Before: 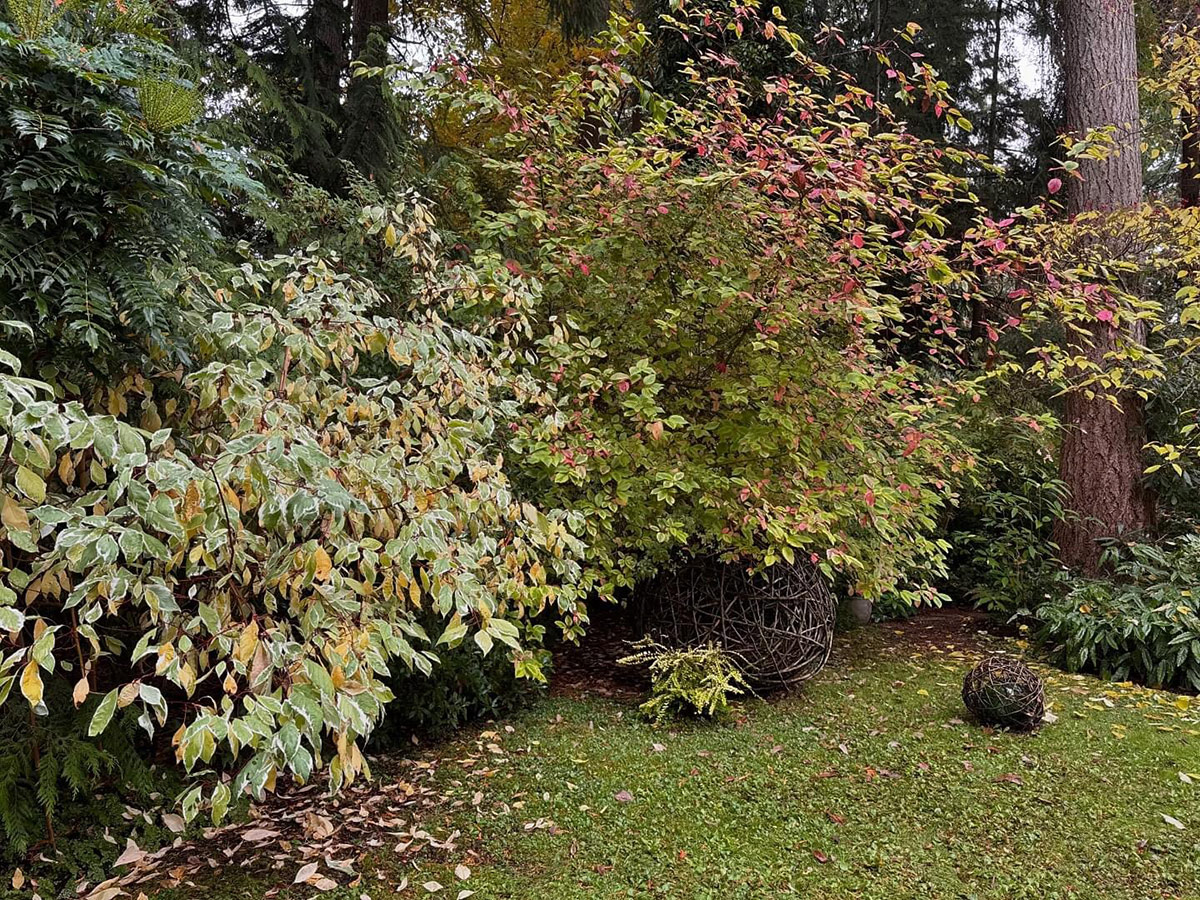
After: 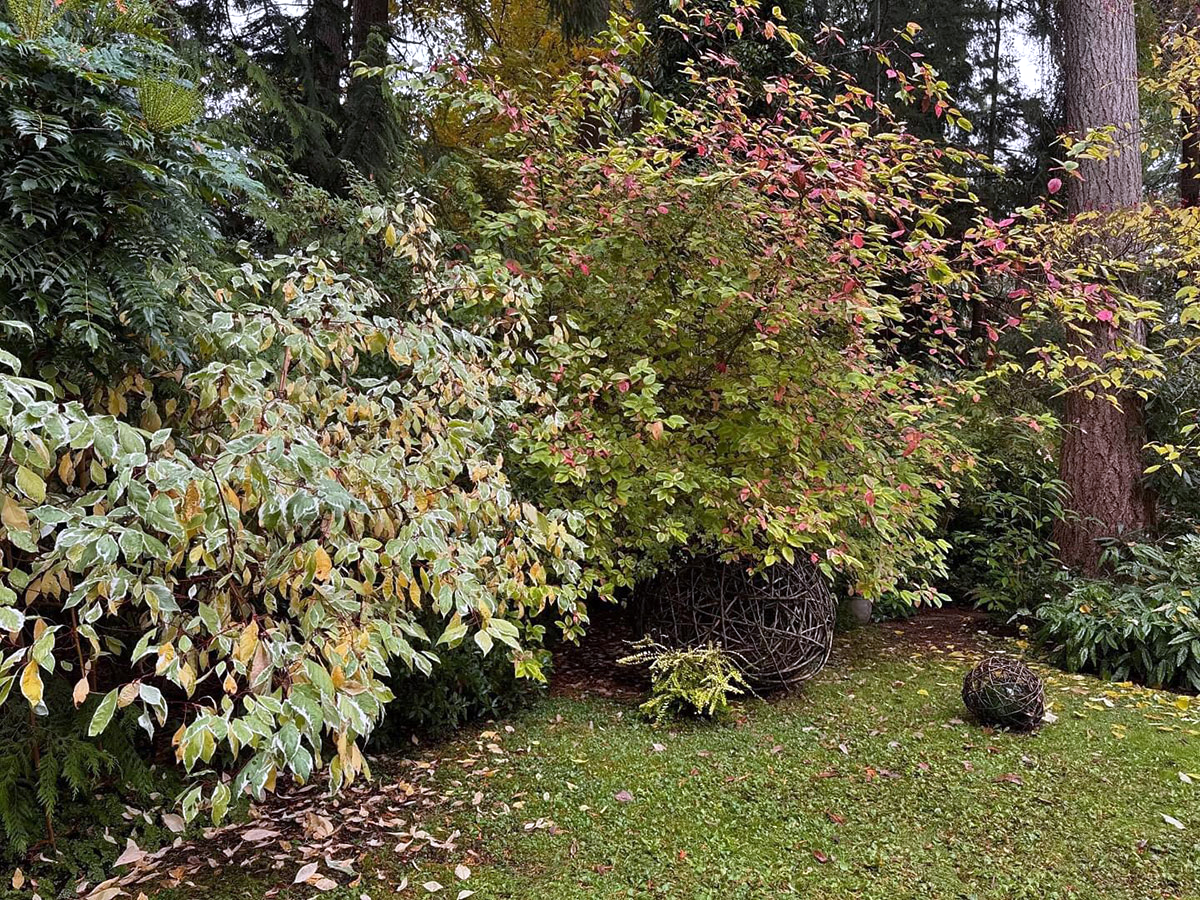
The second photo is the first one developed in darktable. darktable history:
white balance: red 0.984, blue 1.059
exposure: exposure 0.2 EV, compensate highlight preservation false
